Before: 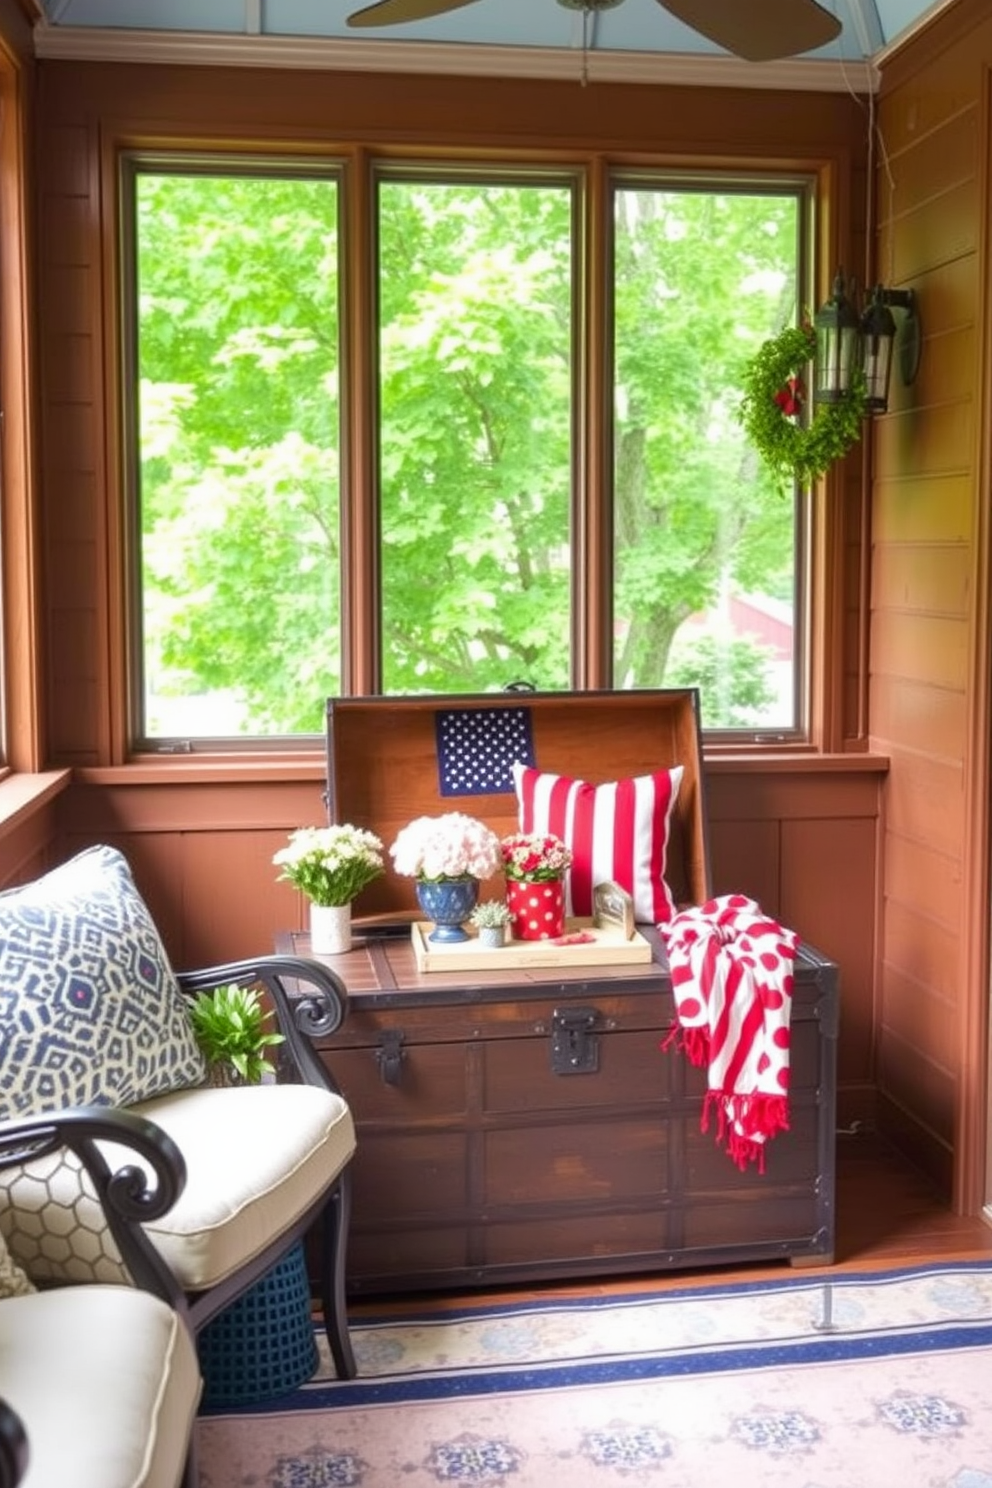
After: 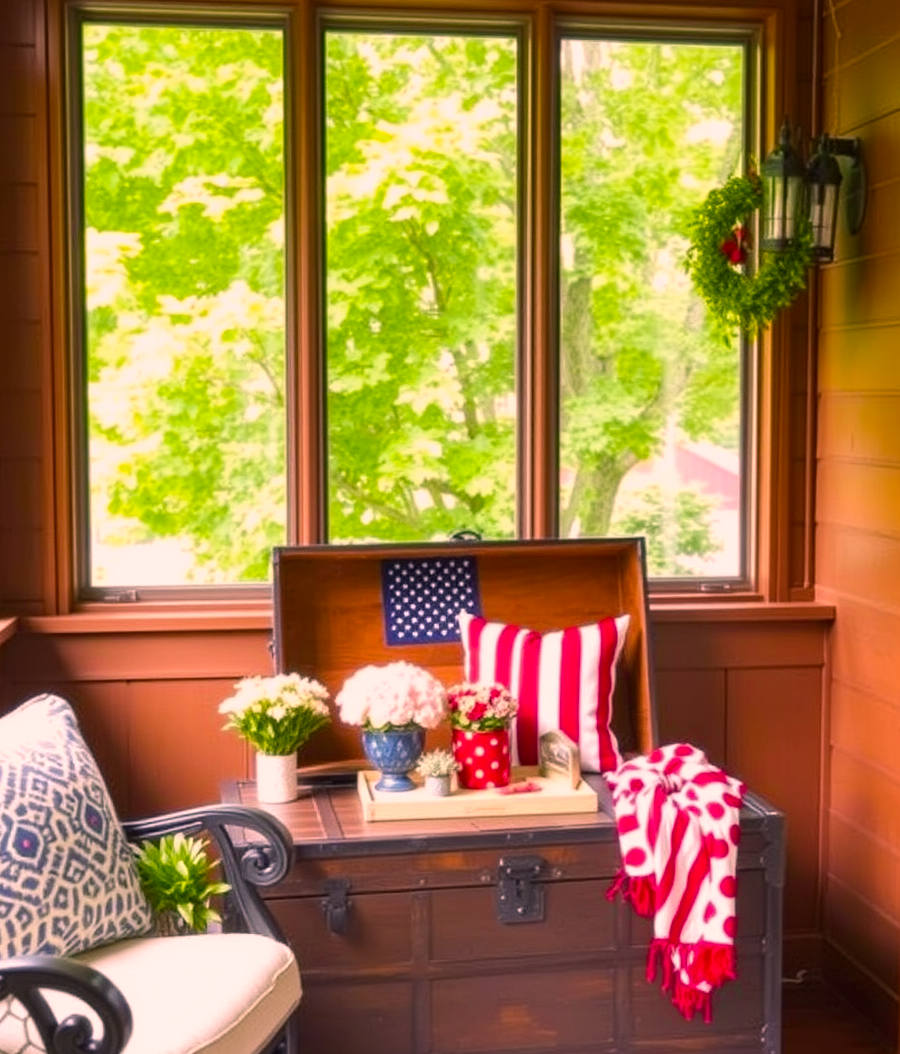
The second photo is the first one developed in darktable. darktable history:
levels: mode automatic, levels [0.093, 0.434, 0.988]
crop: left 5.513%, top 10.199%, right 3.738%, bottom 18.932%
color balance rgb: shadows lift › luminance -20.111%, highlights gain › chroma 4.418%, highlights gain › hue 31.45°, perceptual saturation grading › global saturation 30.167%
